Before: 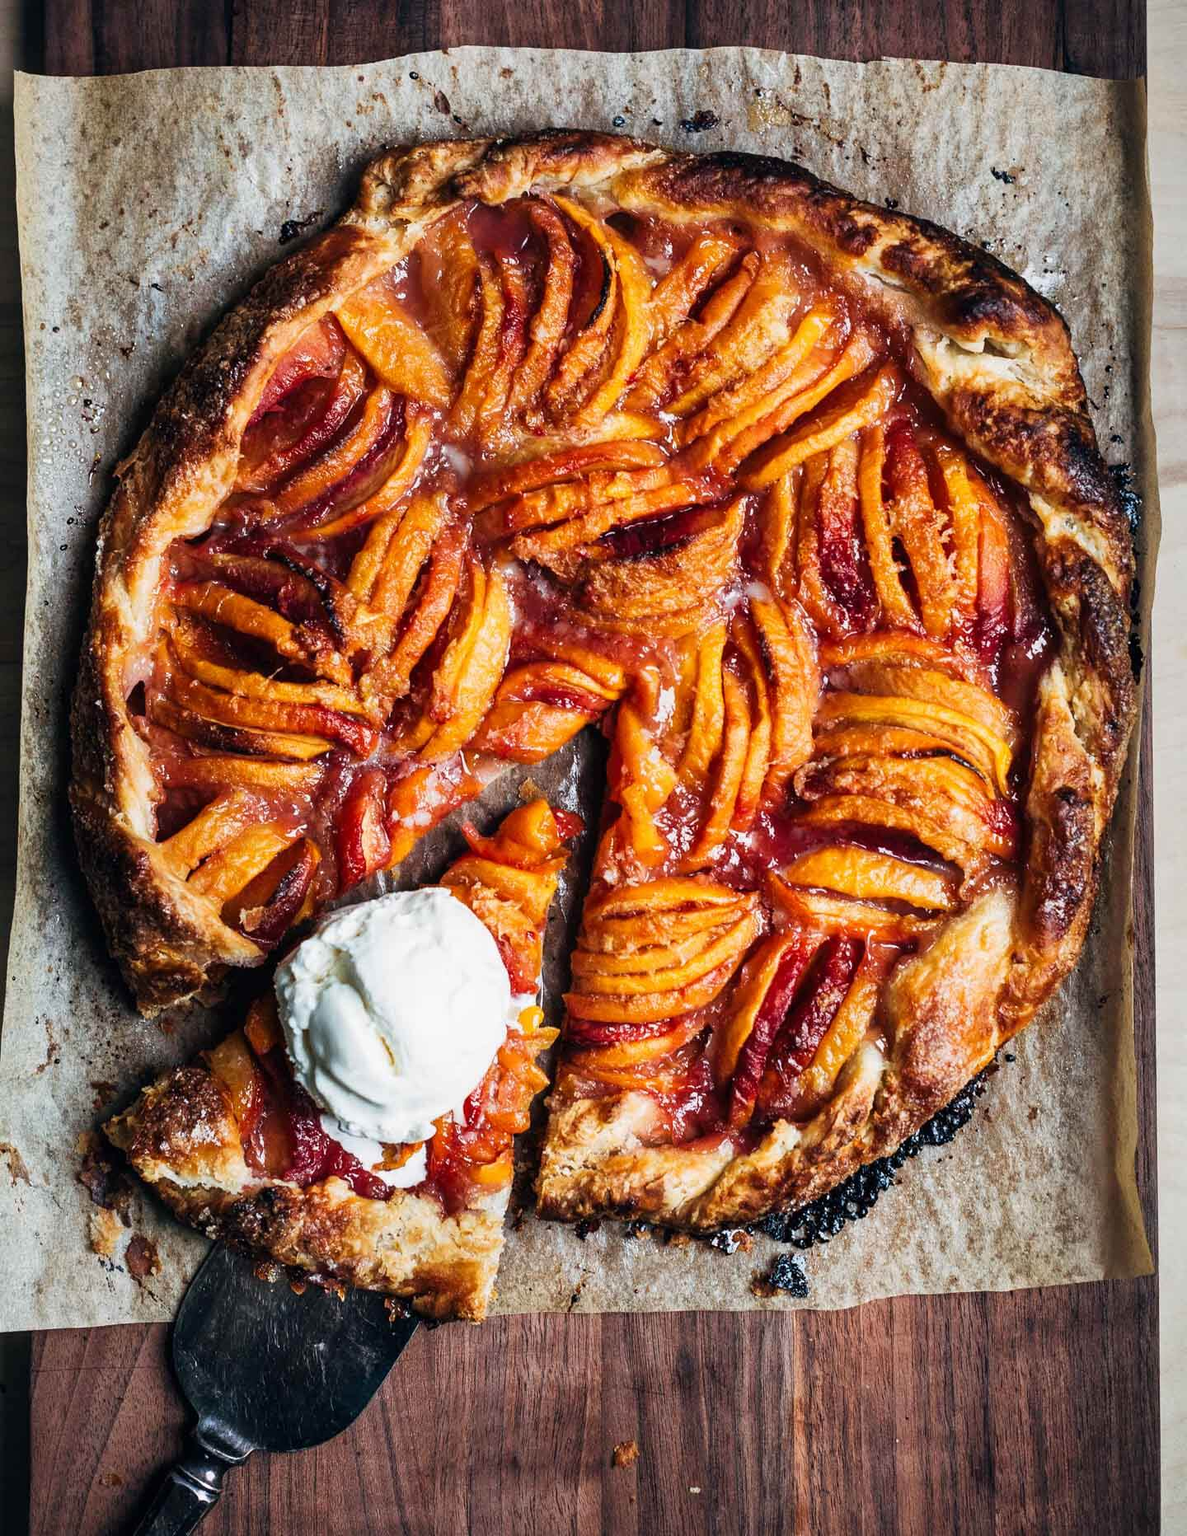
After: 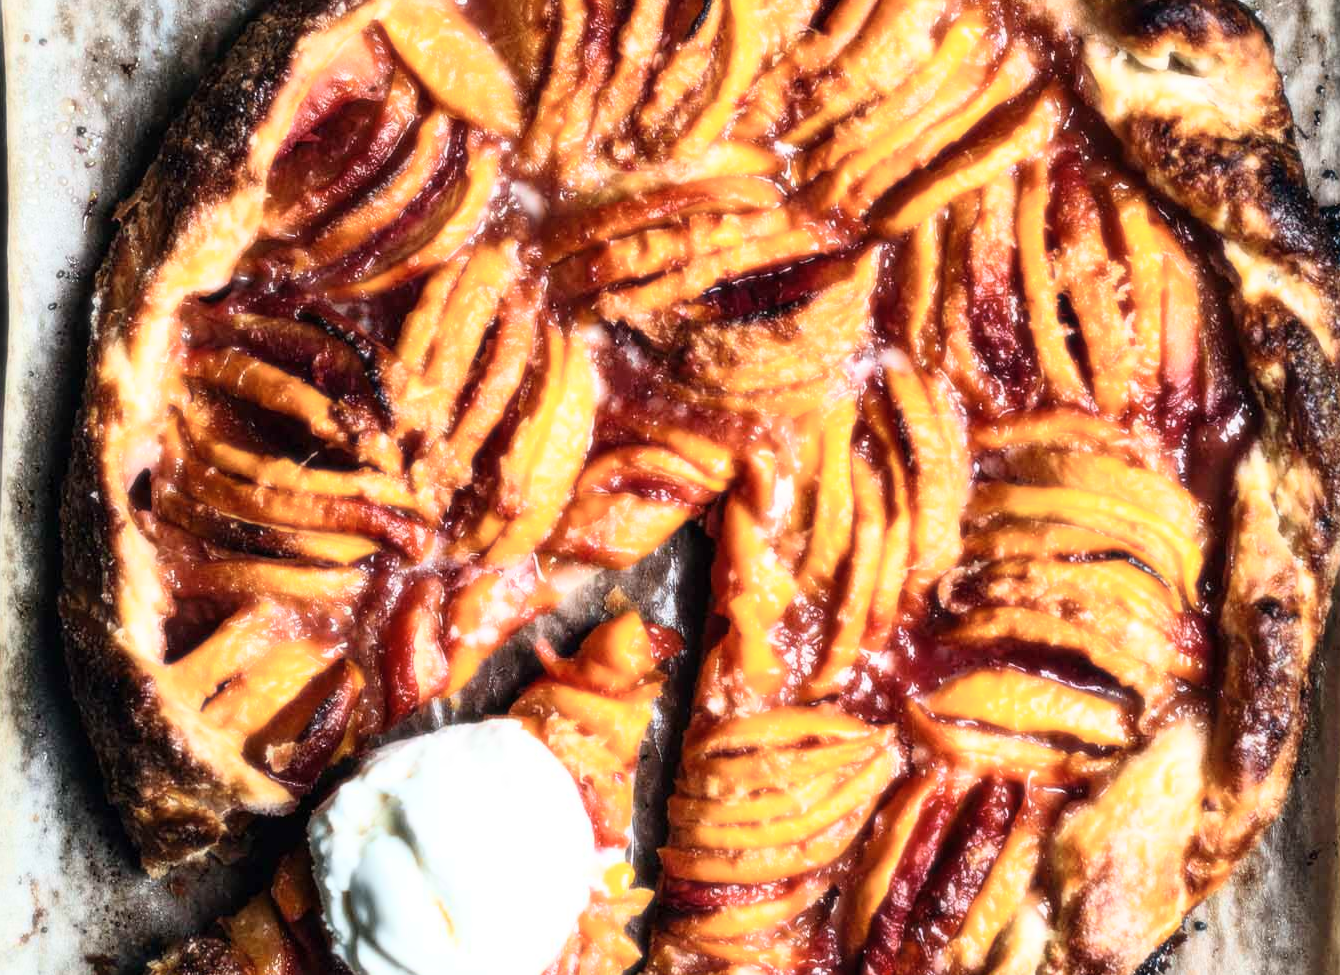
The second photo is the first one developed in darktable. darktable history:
bloom: size 0%, threshold 54.82%, strength 8.31%
crop: left 1.744%, top 19.225%, right 5.069%, bottom 28.357%
contrast brightness saturation: saturation -0.05
